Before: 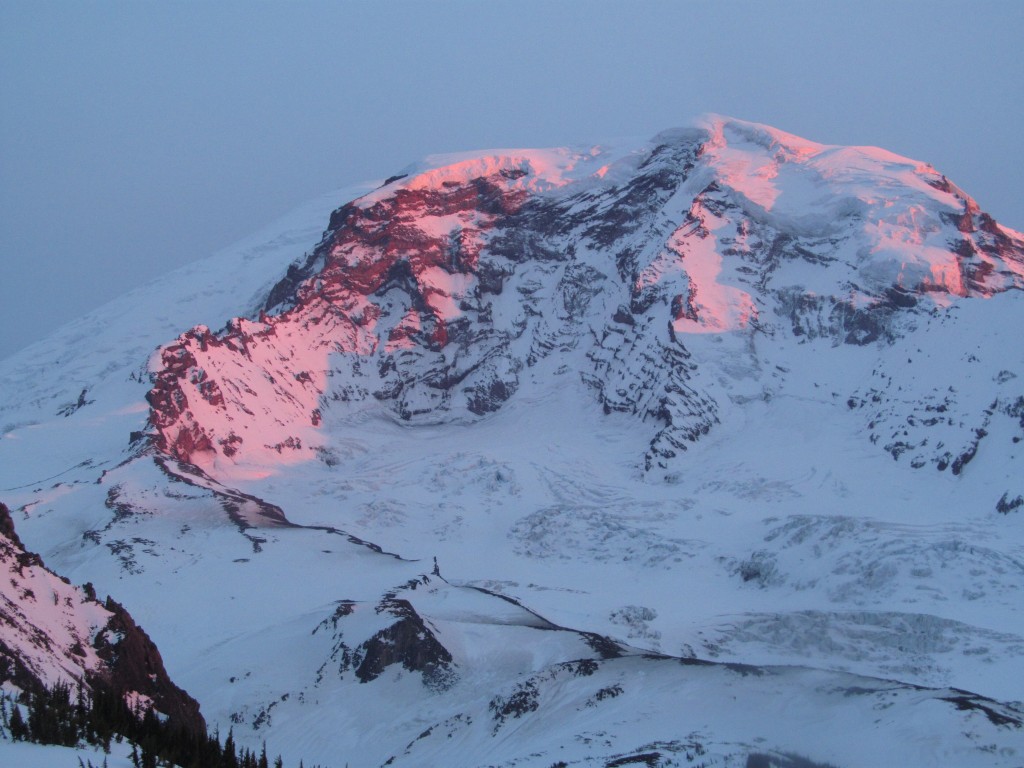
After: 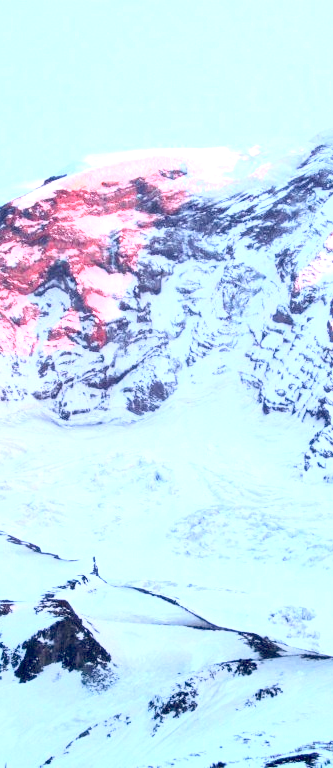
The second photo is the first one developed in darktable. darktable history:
exposure: black level correction 0.014, exposure 1.778 EV, compensate highlight preservation false
contrast brightness saturation: contrast 0.235, brightness 0.088
crop: left 33.375%, right 33.508%
